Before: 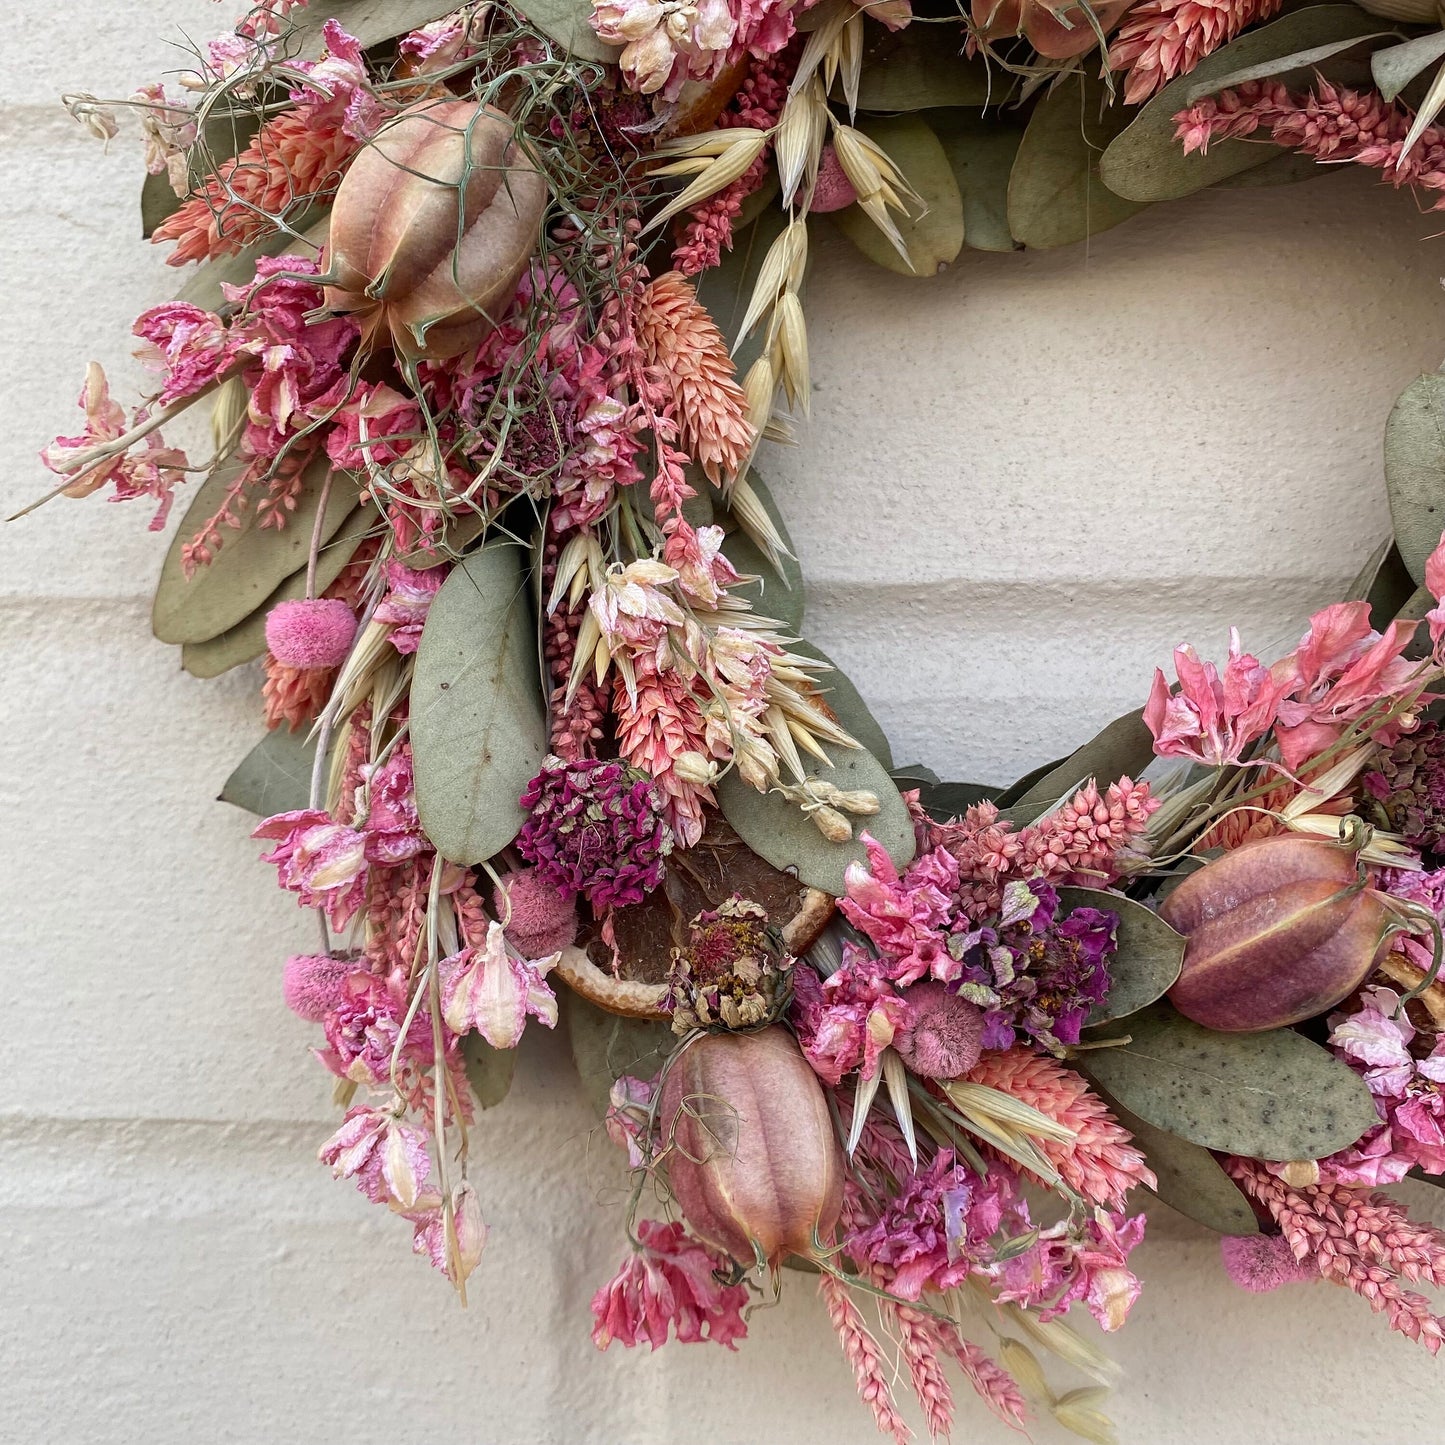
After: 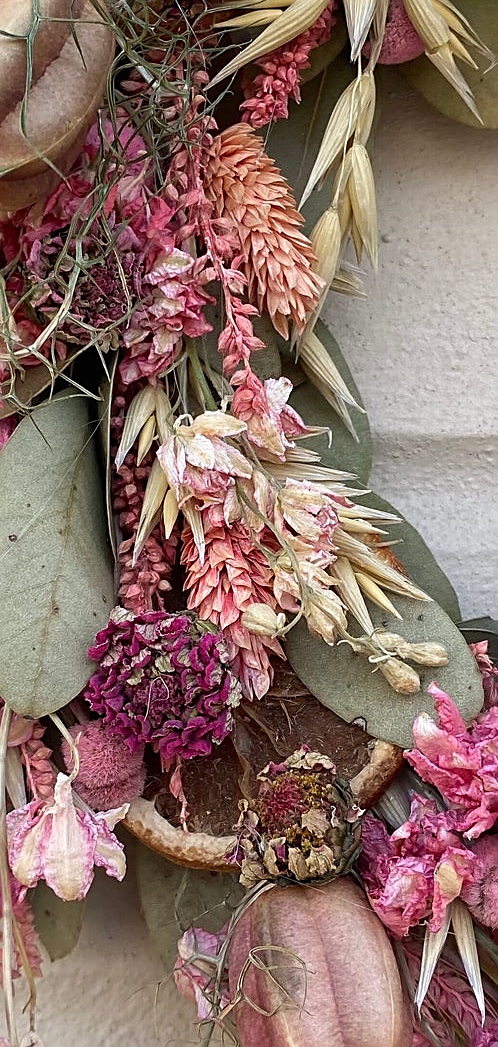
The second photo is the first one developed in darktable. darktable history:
color calibration: illuminant same as pipeline (D50), adaptation XYZ, x 0.345, y 0.358, temperature 5020.11 K, clip negative RGB from gamut false
crop and rotate: left 29.946%, top 10.294%, right 35.565%, bottom 17.239%
exposure: compensate highlight preservation false
sharpen: on, module defaults
